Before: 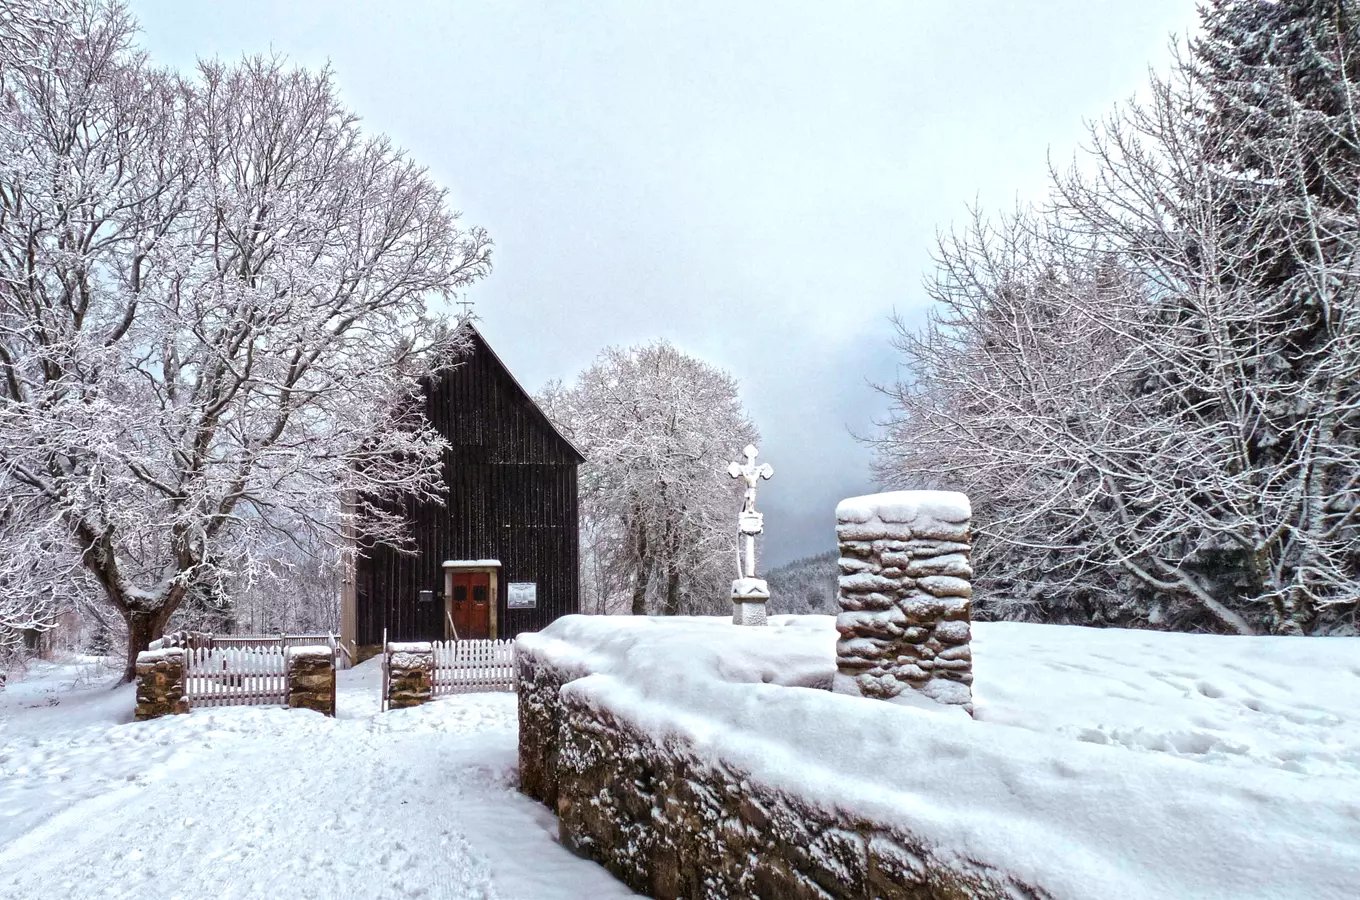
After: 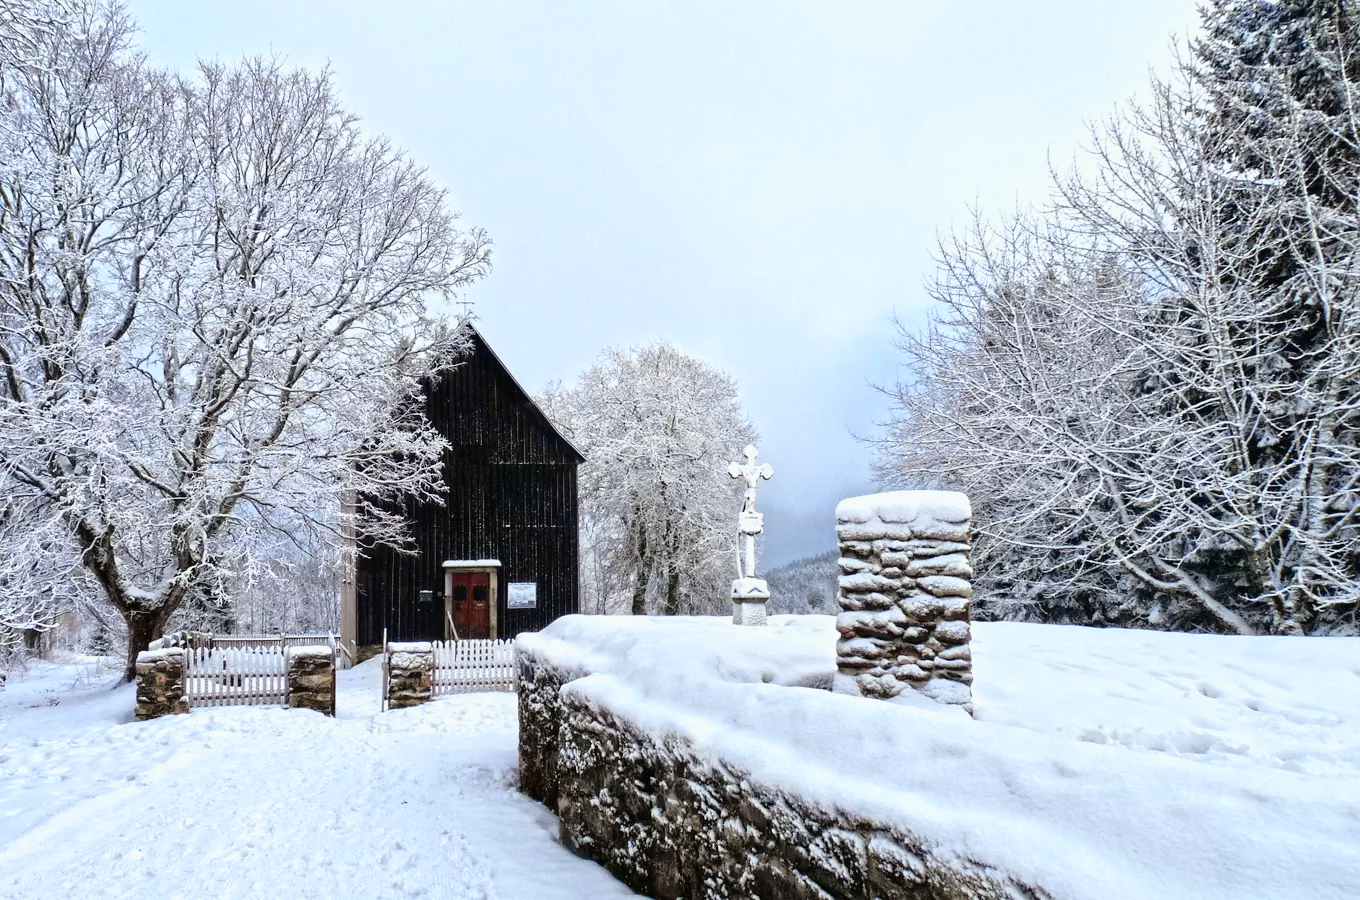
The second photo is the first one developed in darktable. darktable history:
tone curve: curves: ch0 [(0.014, 0.013) (0.088, 0.043) (0.208, 0.176) (0.257, 0.267) (0.406, 0.483) (0.489, 0.556) (0.667, 0.73) (0.793, 0.851) (0.994, 0.974)]; ch1 [(0, 0) (0.161, 0.092) (0.35, 0.33) (0.392, 0.392) (0.457, 0.467) (0.505, 0.497) (0.537, 0.518) (0.553, 0.53) (0.58, 0.567) (0.739, 0.697) (1, 1)]; ch2 [(0, 0) (0.346, 0.362) (0.448, 0.419) (0.502, 0.499) (0.533, 0.517) (0.556, 0.533) (0.629, 0.619) (0.717, 0.678) (1, 1)], color space Lab, independent channels, preserve colors none
